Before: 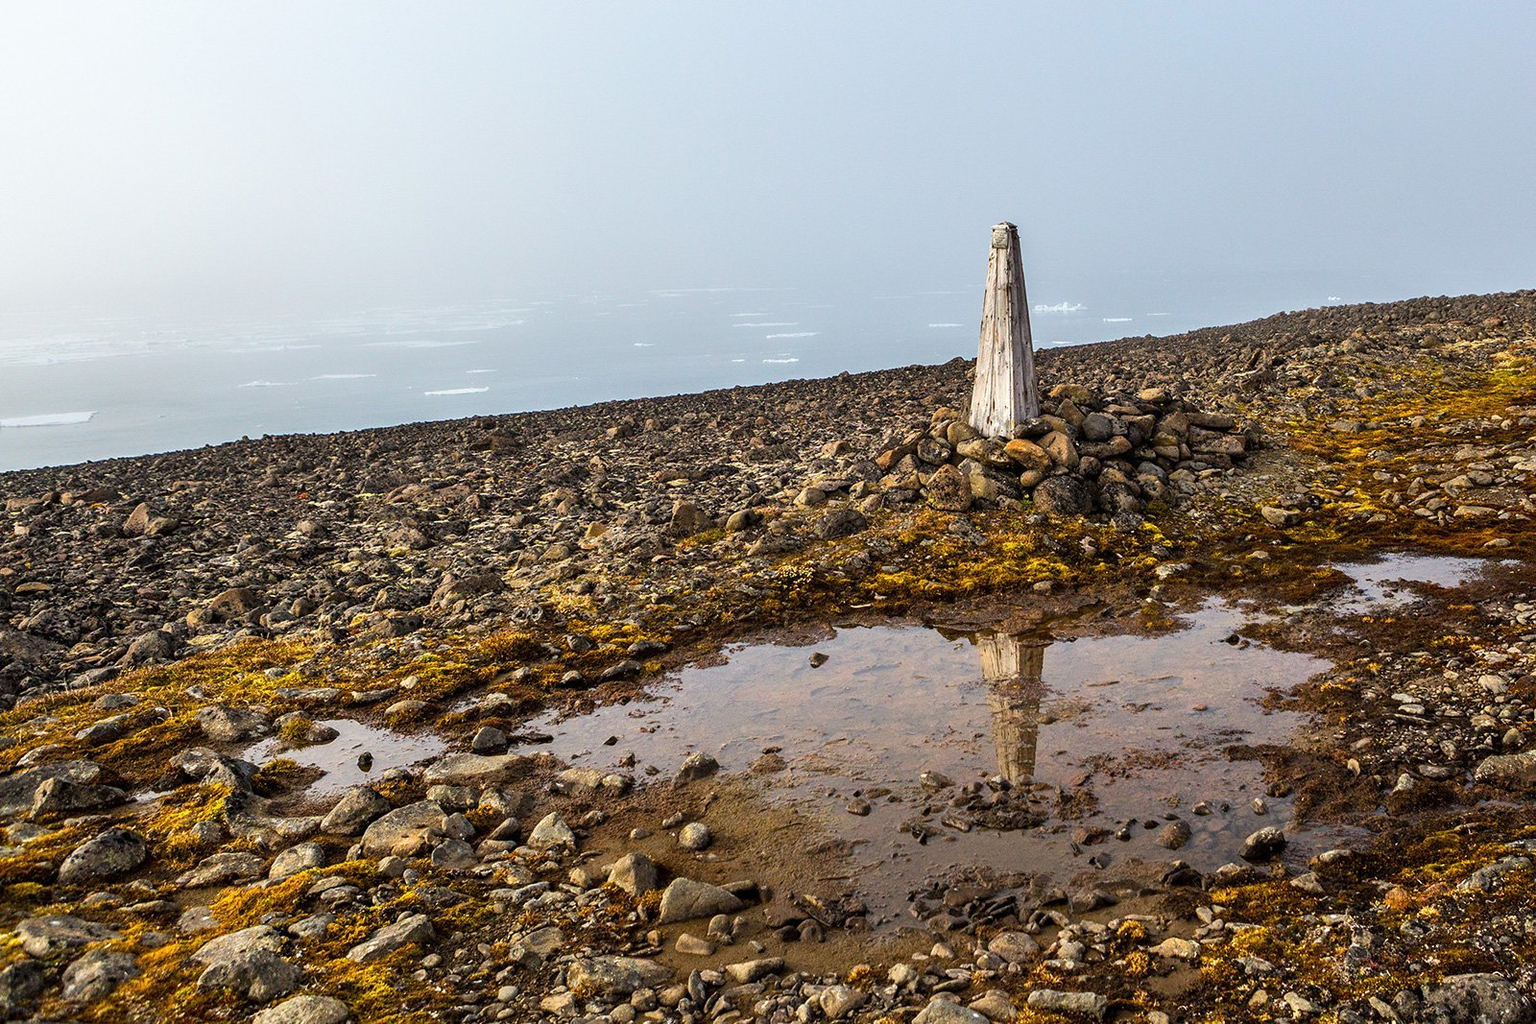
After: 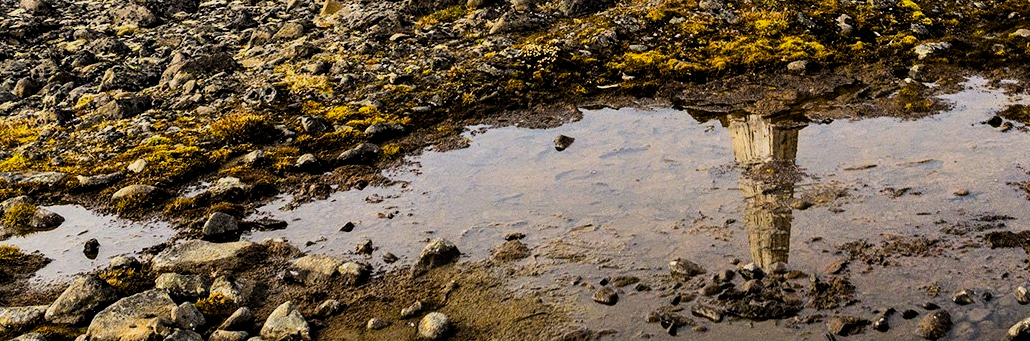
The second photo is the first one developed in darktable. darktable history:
crop: left 18.091%, top 51.13%, right 17.525%, bottom 16.85%
filmic rgb: black relative exposure -16 EV, white relative exposure 6.29 EV, hardness 5.1, contrast 1.35
vibrance: on, module defaults
color contrast: green-magenta contrast 0.8, blue-yellow contrast 1.1, unbound 0
